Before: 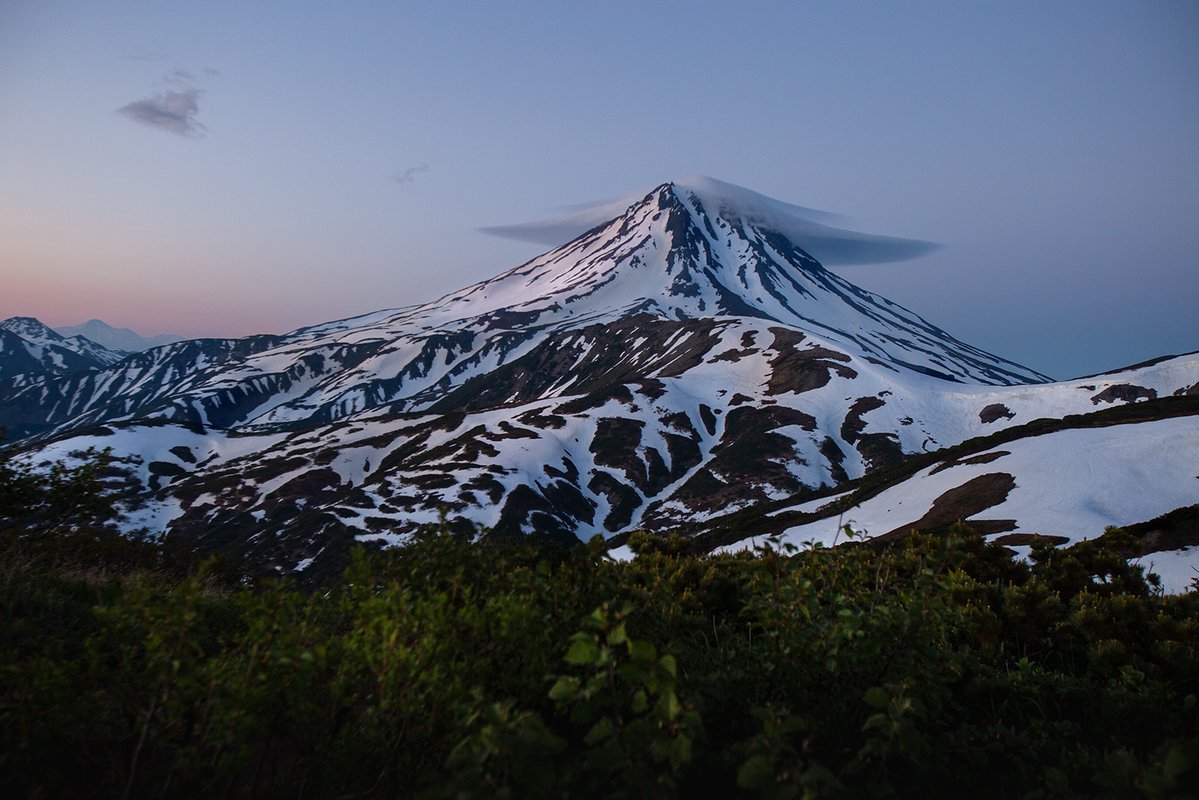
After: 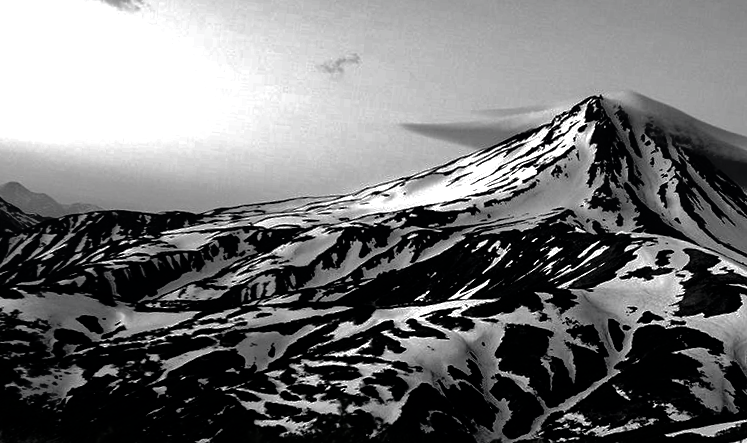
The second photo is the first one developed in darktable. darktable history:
color balance rgb: shadows lift › luminance -28.523%, shadows lift › chroma 10.048%, shadows lift › hue 231.48°, perceptual saturation grading › global saturation 40.341%, perceptual saturation grading › highlights -25.42%, perceptual saturation grading › mid-tones 35.55%, perceptual saturation grading › shadows 34.838%, perceptual brilliance grading › highlights 6.305%, perceptual brilliance grading › mid-tones 16.336%, perceptual brilliance grading › shadows -5.151%, global vibrance 6.666%, contrast 12.345%, saturation formula JzAzBz (2021)
exposure: black level correction 0.001, exposure 0.961 EV, compensate highlight preservation false
shadows and highlights: on, module defaults
crop and rotate: angle -4.99°, left 2.198%, top 6.934%, right 27.571%, bottom 30.578%
contrast brightness saturation: contrast -0.04, brightness -0.58, saturation -0.988
